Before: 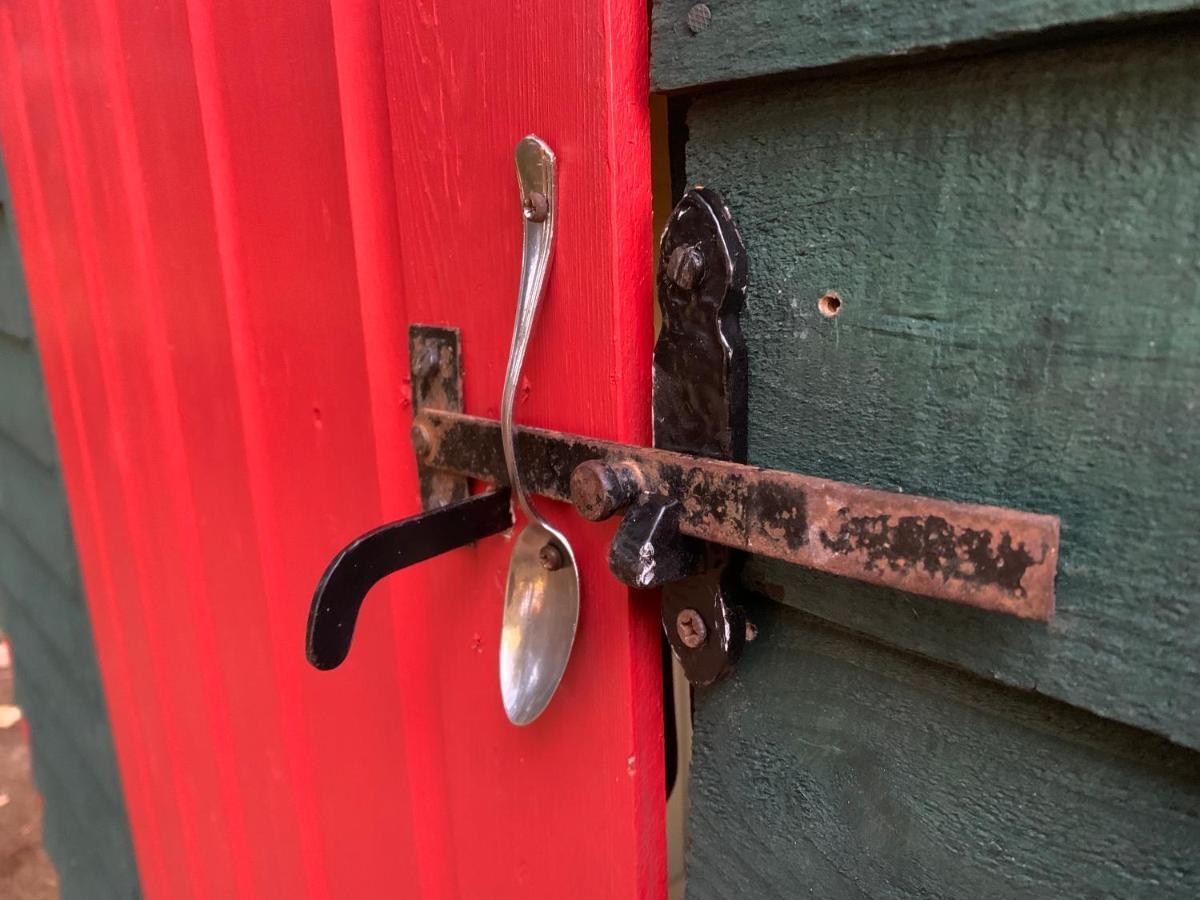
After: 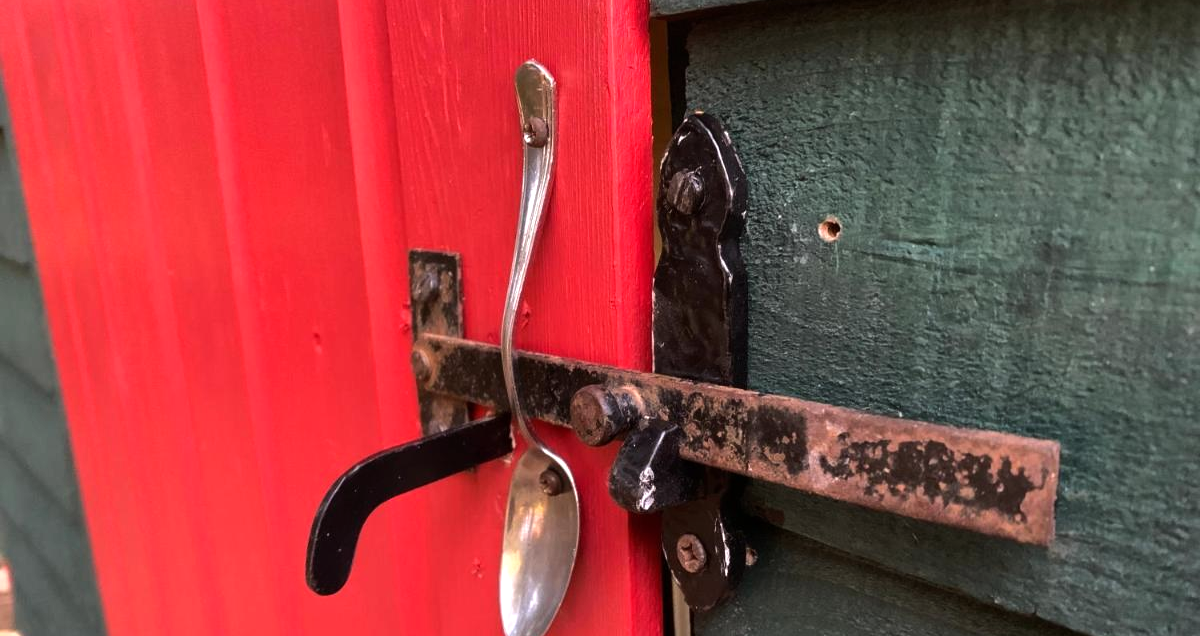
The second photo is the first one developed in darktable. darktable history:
crop and rotate: top 8.364%, bottom 20.915%
tone equalizer: -8 EV -0.403 EV, -7 EV -0.417 EV, -6 EV -0.333 EV, -5 EV -0.225 EV, -3 EV 0.241 EV, -2 EV 0.309 EV, -1 EV 0.397 EV, +0 EV 0.431 EV, edges refinement/feathering 500, mask exposure compensation -1.57 EV, preserve details no
